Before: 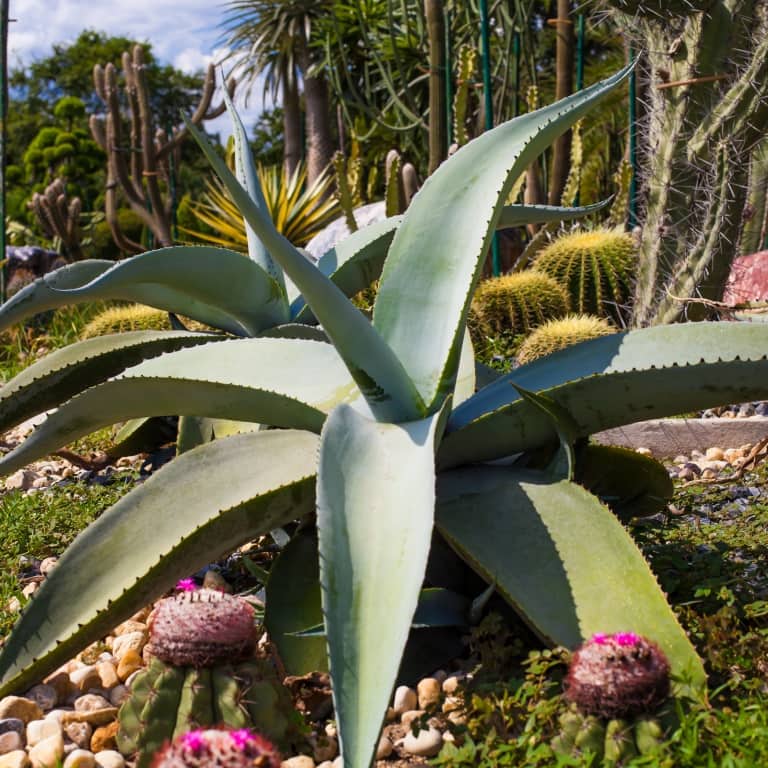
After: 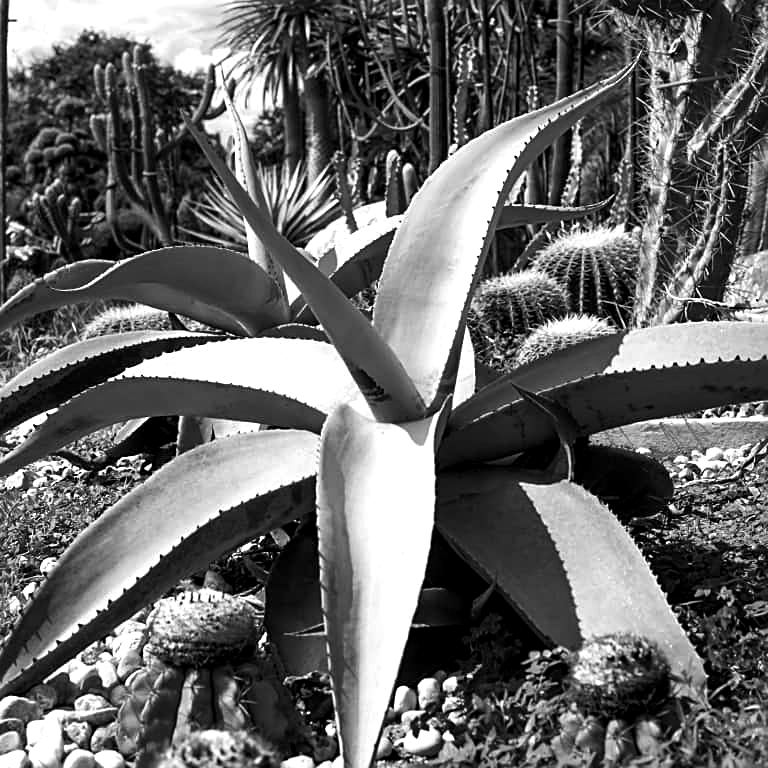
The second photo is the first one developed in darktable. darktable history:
sharpen: on, module defaults
color balance rgb: global offset › luminance -0.37%, perceptual saturation grading › highlights -17.77%, perceptual saturation grading › mid-tones 33.1%, perceptual saturation grading › shadows 50.52%, perceptual brilliance grading › highlights 20%, perceptual brilliance grading › mid-tones 20%, perceptual brilliance grading › shadows -20%, global vibrance 50%
local contrast: mode bilateral grid, contrast 15, coarseness 36, detail 105%, midtone range 0.2
monochrome: size 3.1
